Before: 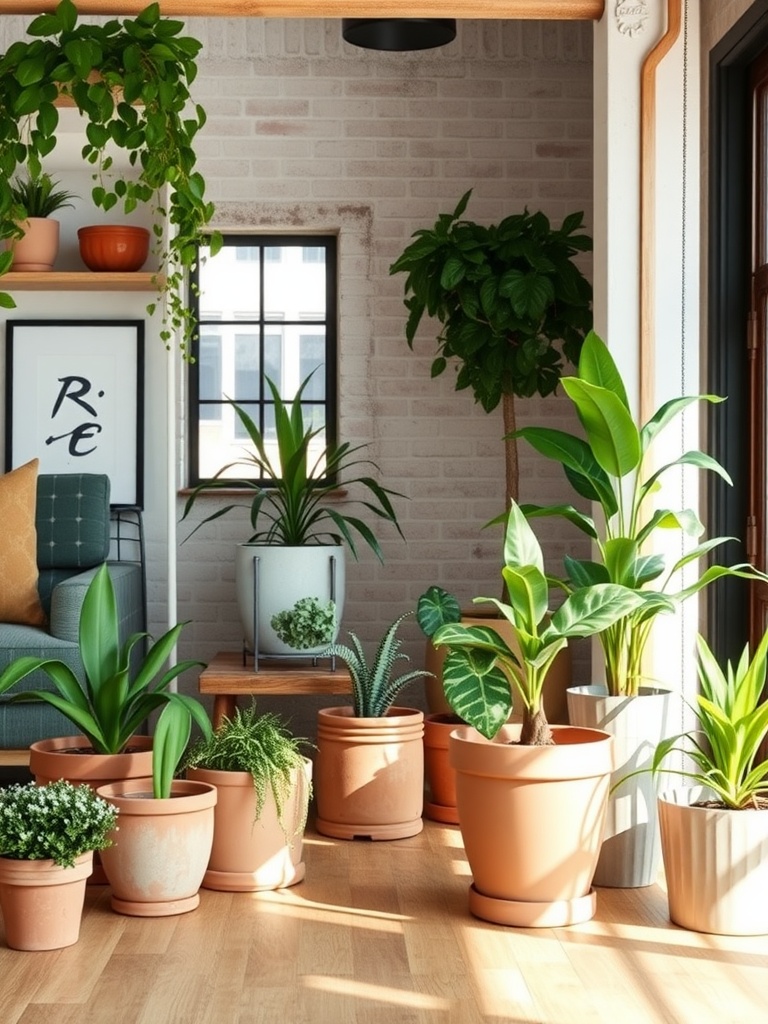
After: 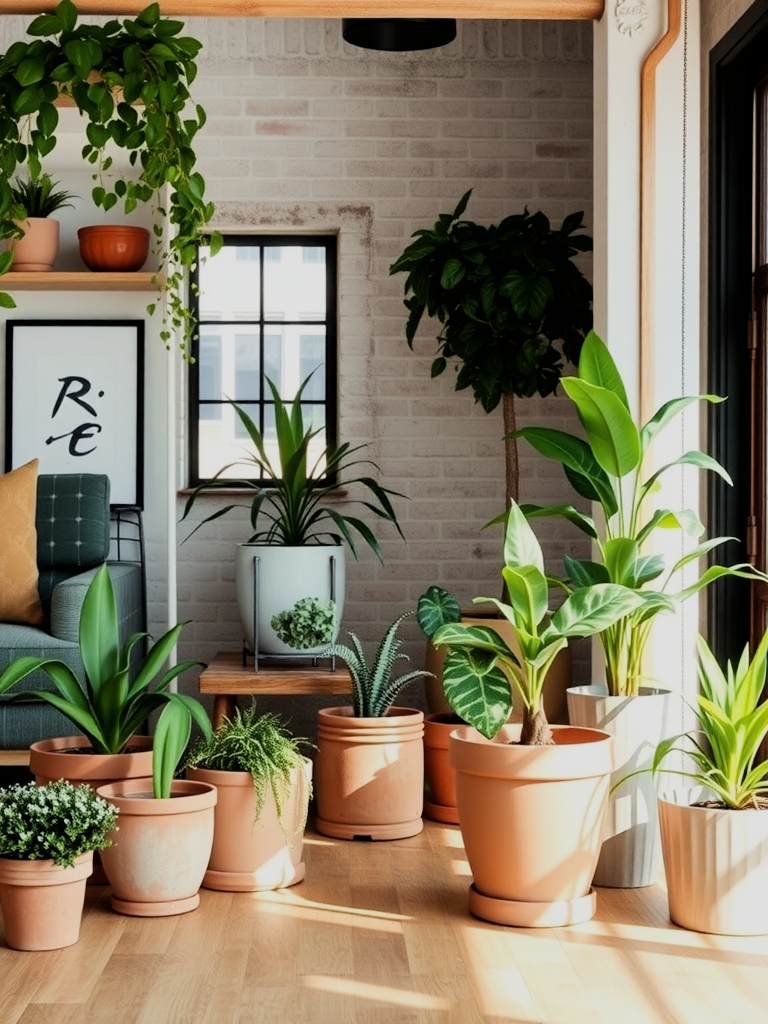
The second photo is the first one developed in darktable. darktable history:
filmic rgb: black relative exposure -5.01 EV, white relative exposure 3.97 EV, hardness 2.88, contrast 1.198, contrast in shadows safe
